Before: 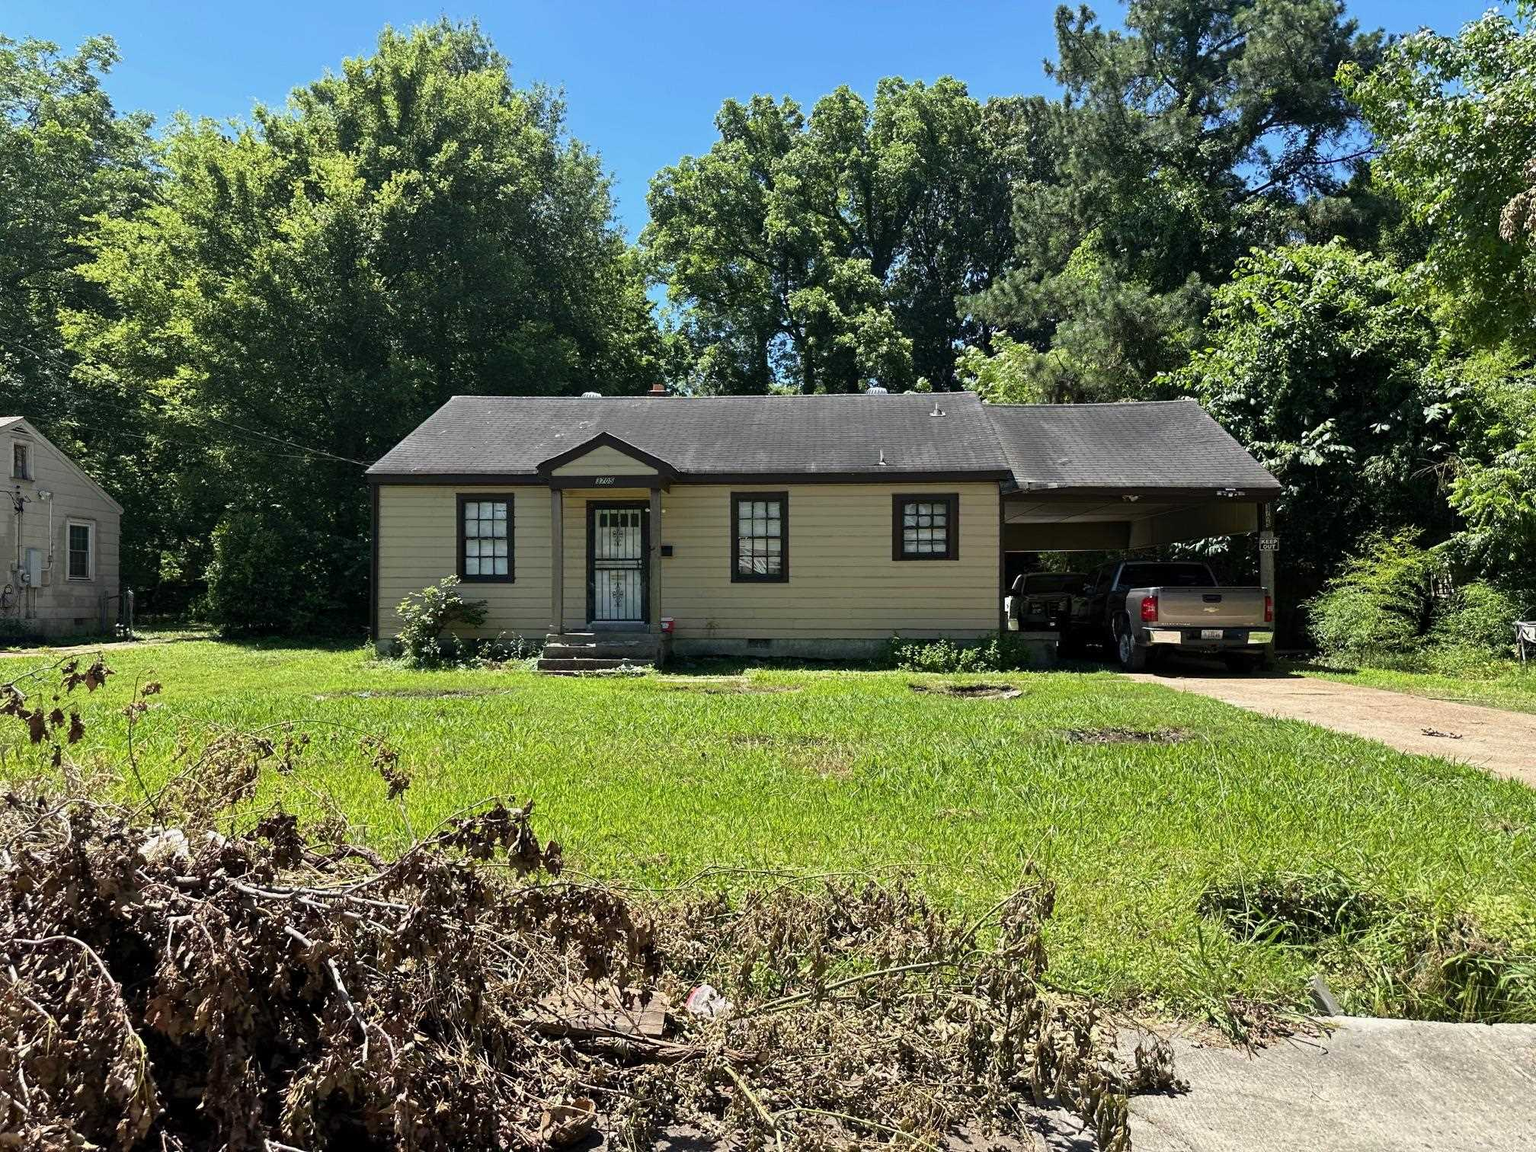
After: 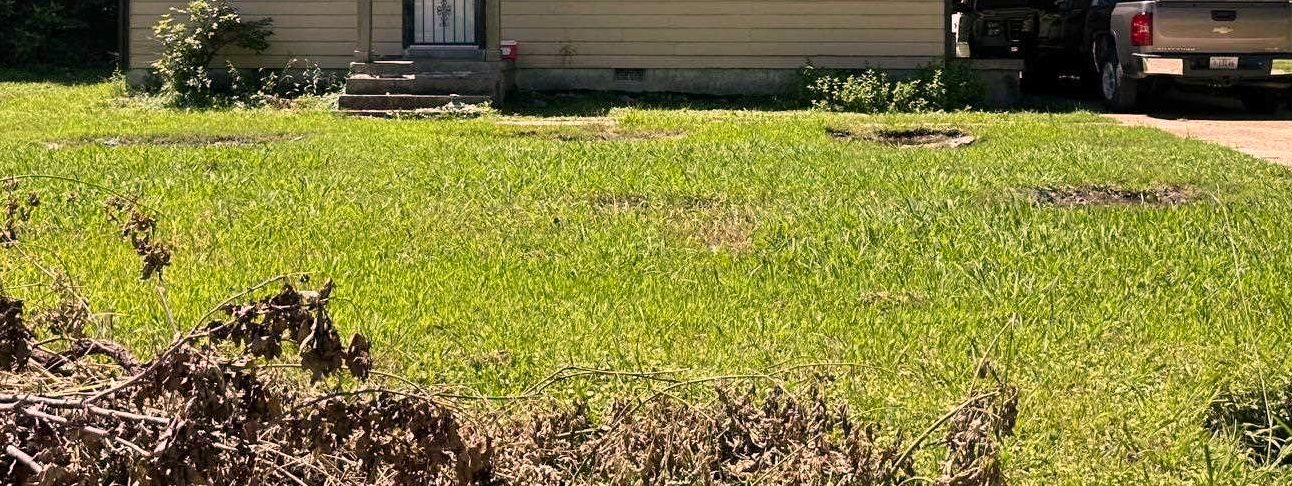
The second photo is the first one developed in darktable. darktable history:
crop: left 18.221%, top 50.979%, right 17.669%, bottom 16.87%
color correction: highlights a* 12.29, highlights b* 5.55
